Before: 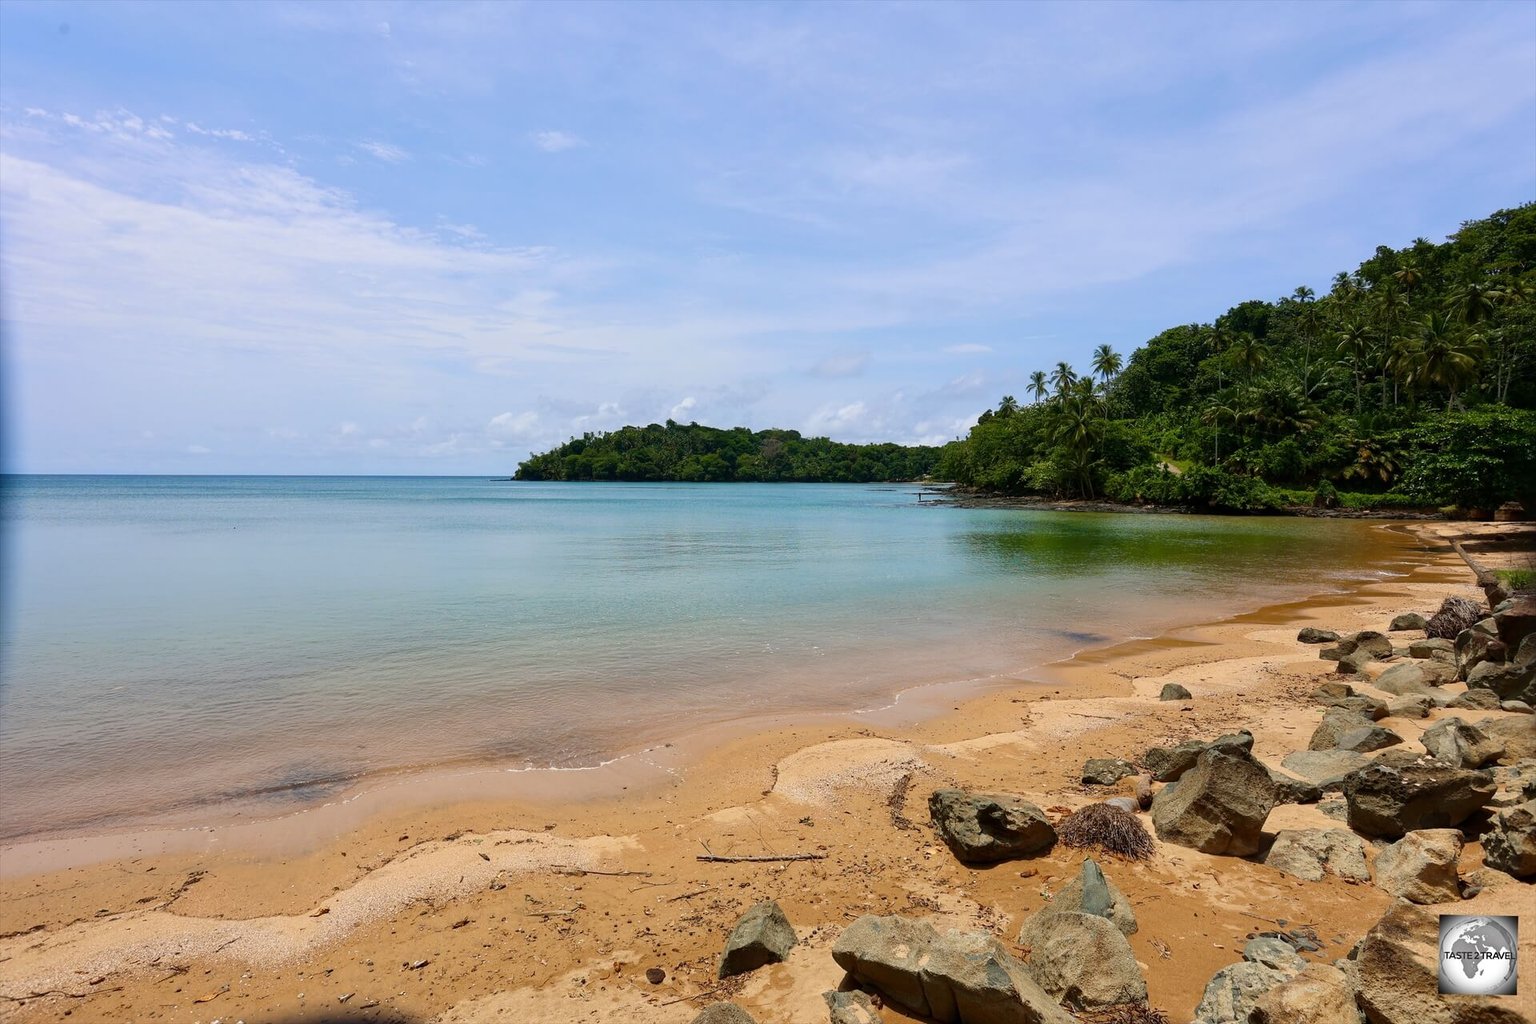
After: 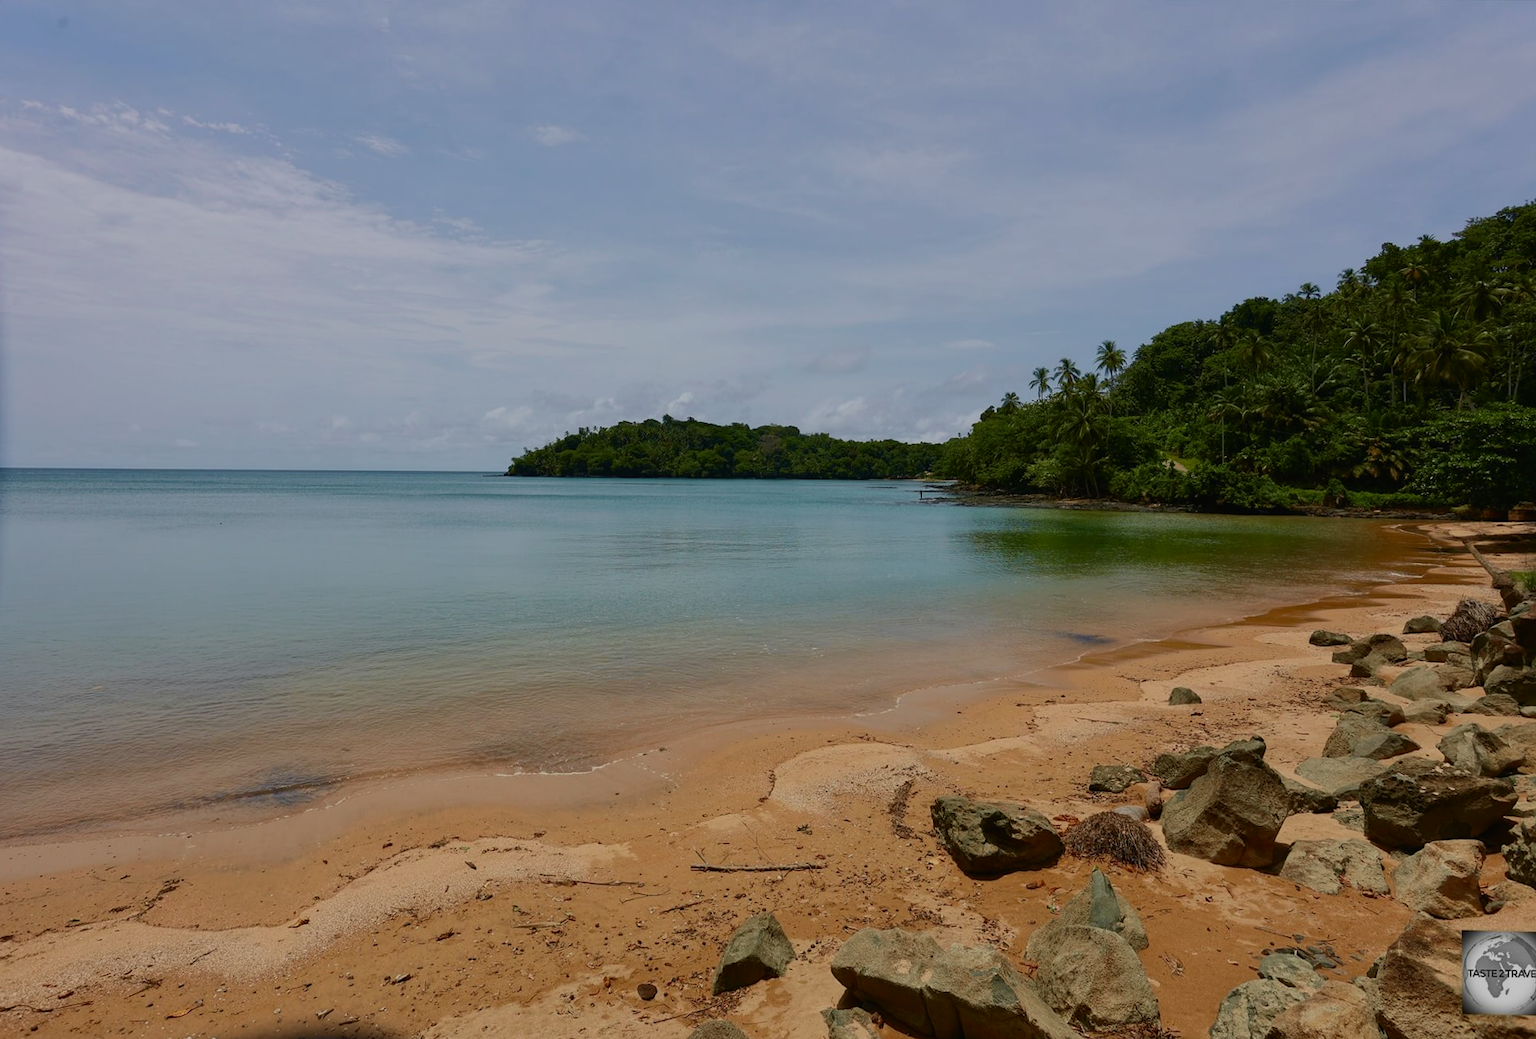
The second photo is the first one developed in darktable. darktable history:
exposure: black level correction 0, exposure -0.766 EV, compensate highlight preservation false
rotate and perspective: rotation 0.226°, lens shift (vertical) -0.042, crop left 0.023, crop right 0.982, crop top 0.006, crop bottom 0.994
tone curve: curves: ch0 [(0, 0.014) (0.036, 0.047) (0.15, 0.156) (0.27, 0.258) (0.511, 0.506) (0.761, 0.741) (1, 0.919)]; ch1 [(0, 0) (0.179, 0.173) (0.322, 0.32) (0.429, 0.431) (0.502, 0.5) (0.519, 0.522) (0.562, 0.575) (0.631, 0.65) (0.72, 0.692) (1, 1)]; ch2 [(0, 0) (0.29, 0.295) (0.404, 0.436) (0.497, 0.498) (0.533, 0.556) (0.599, 0.607) (0.696, 0.707) (1, 1)], color space Lab, independent channels, preserve colors none
